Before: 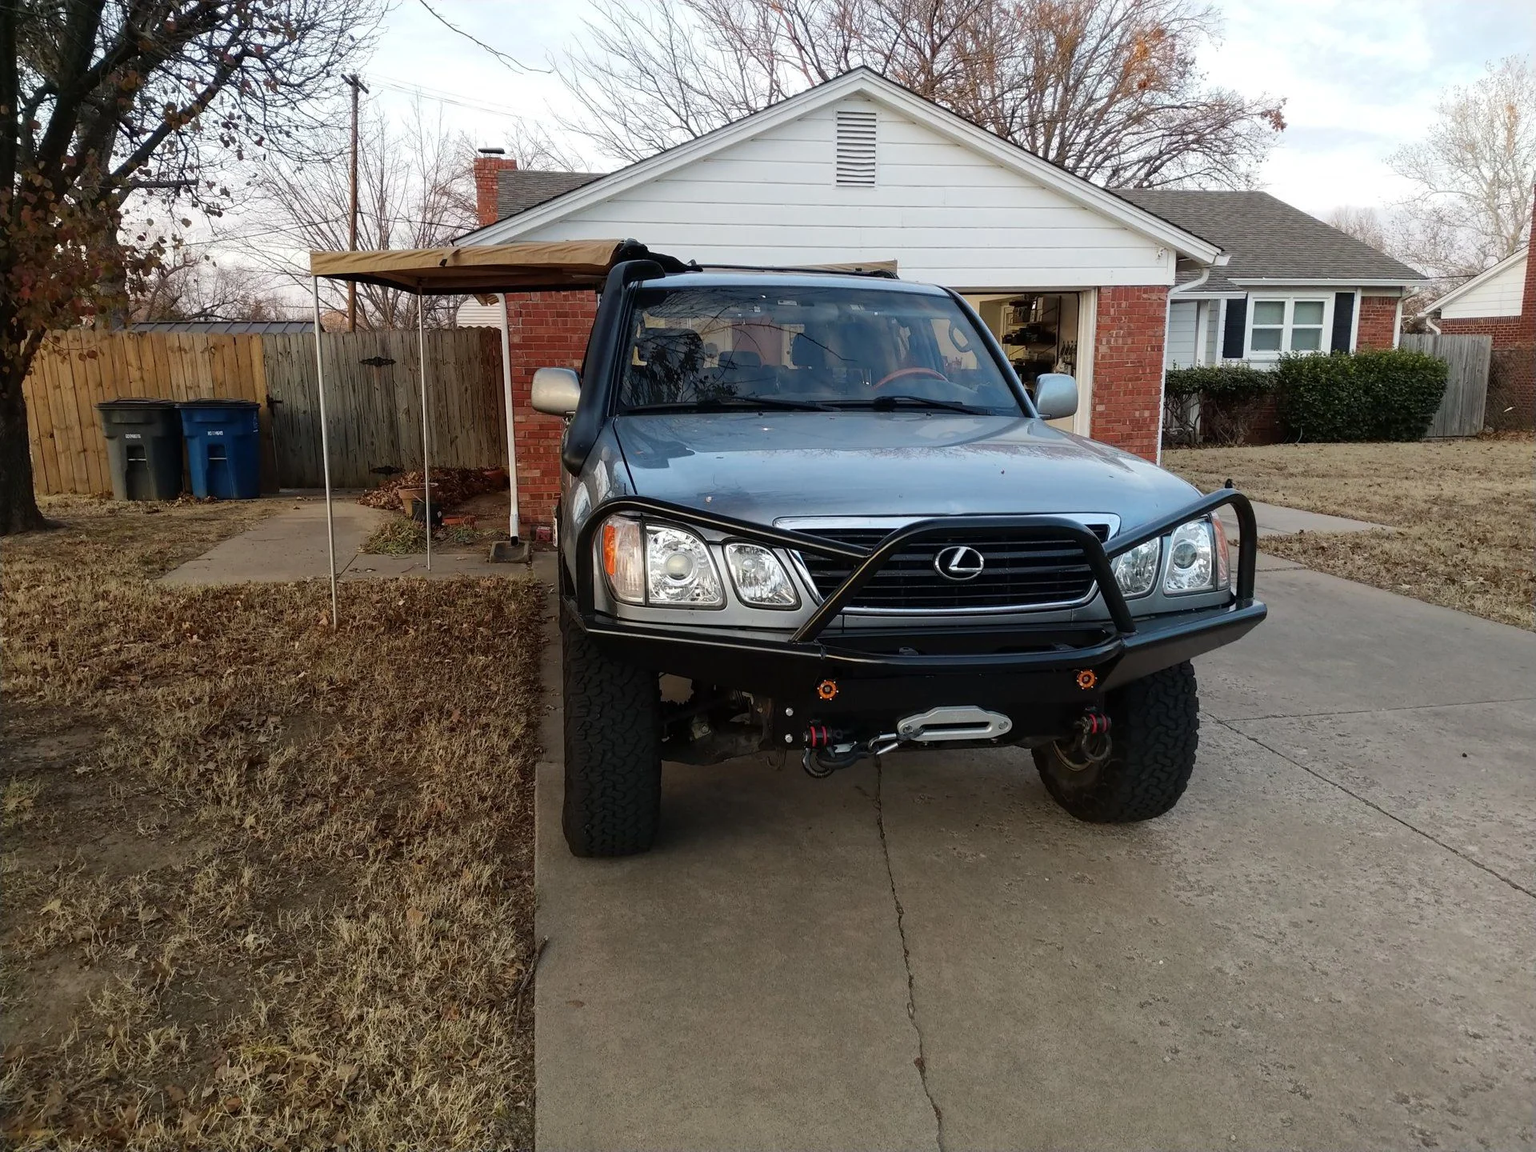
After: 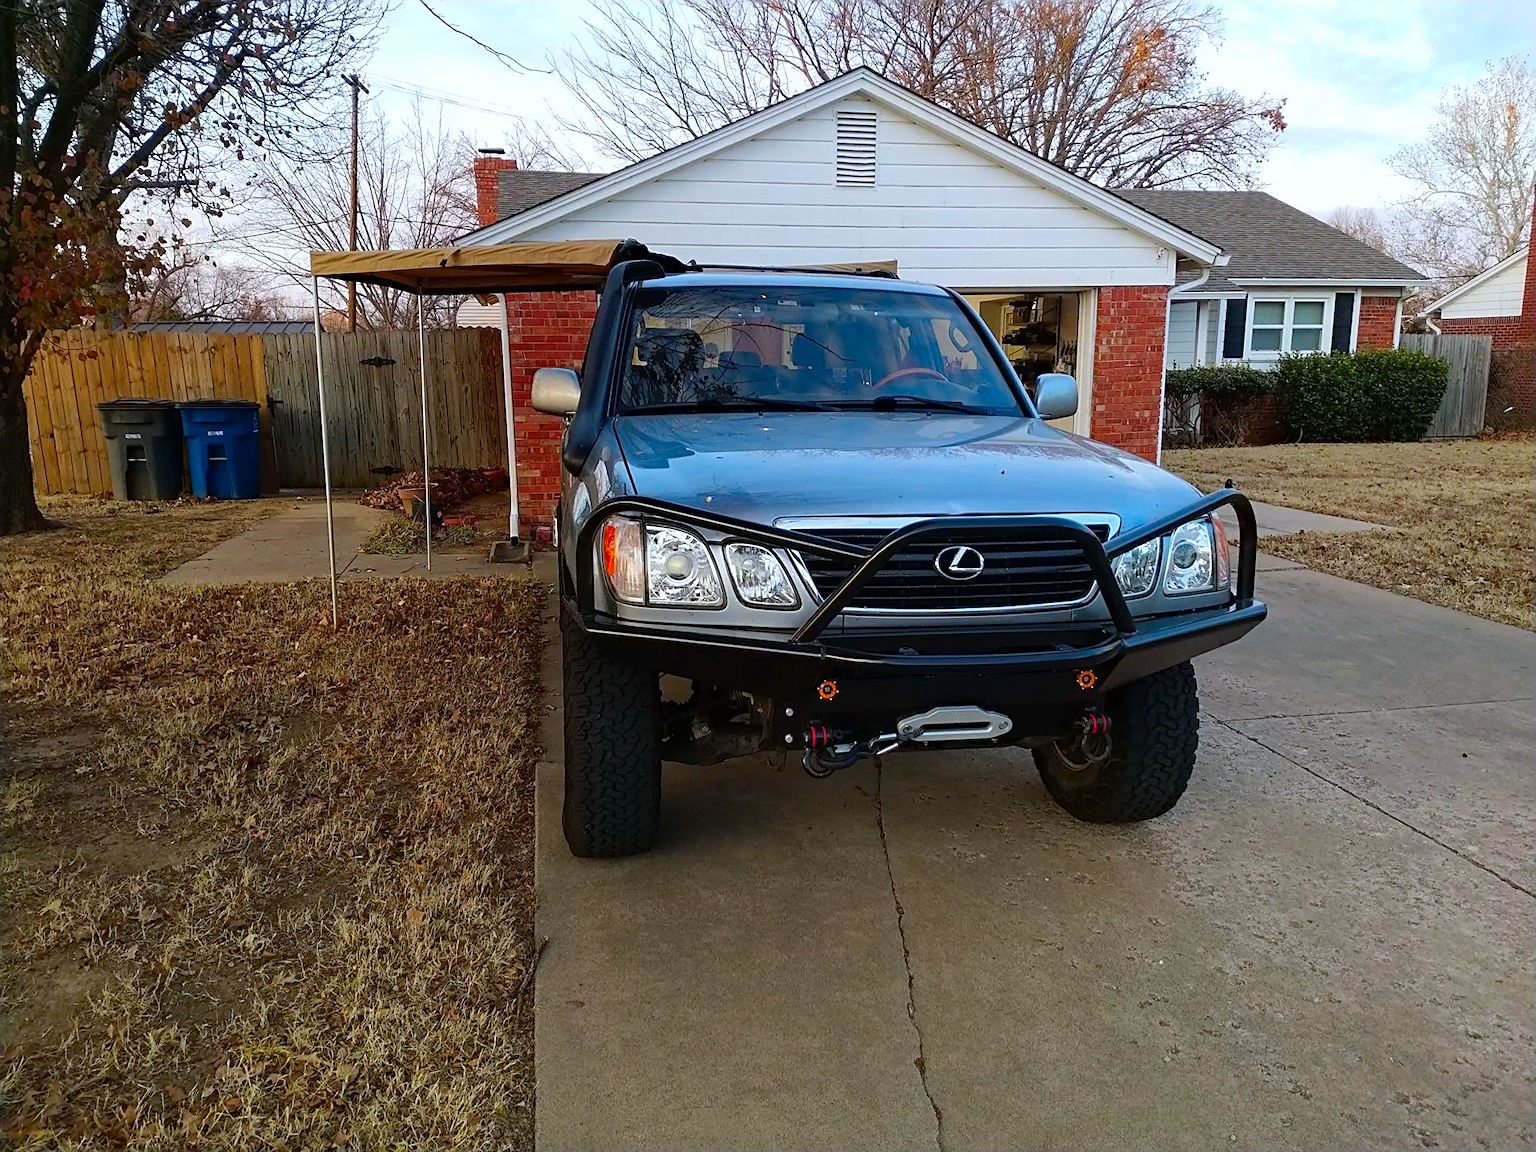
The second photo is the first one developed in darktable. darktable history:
haze removal: compatibility mode true, adaptive false
sharpen: on, module defaults
contrast brightness saturation: saturation 0.5
white balance: red 0.974, blue 1.044
